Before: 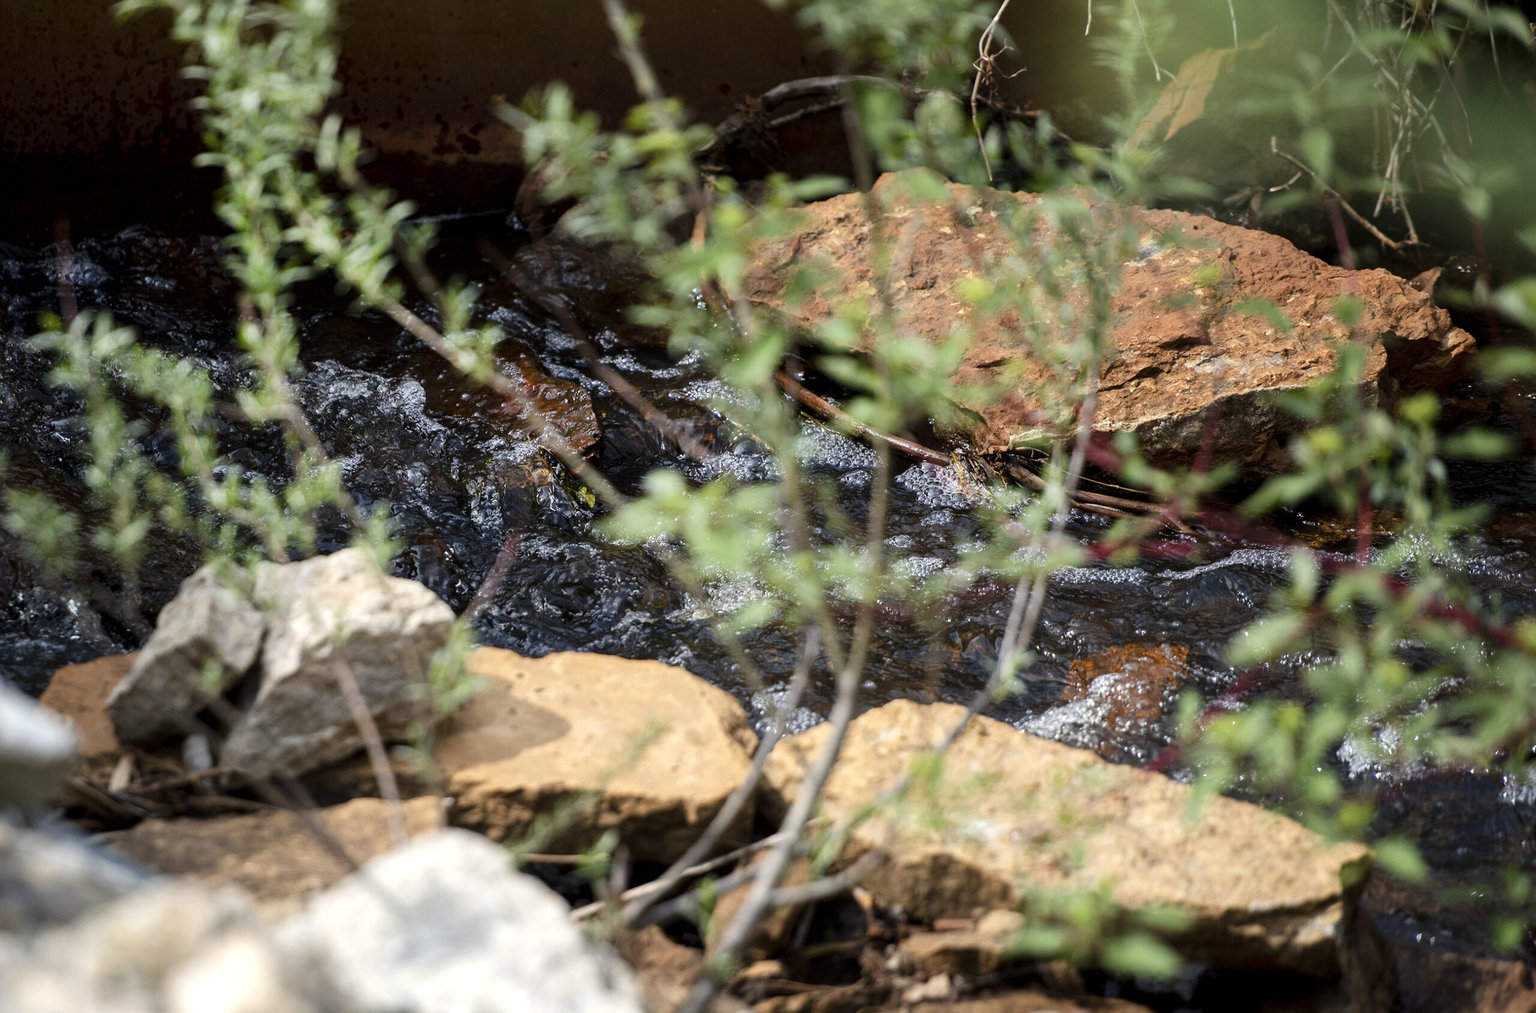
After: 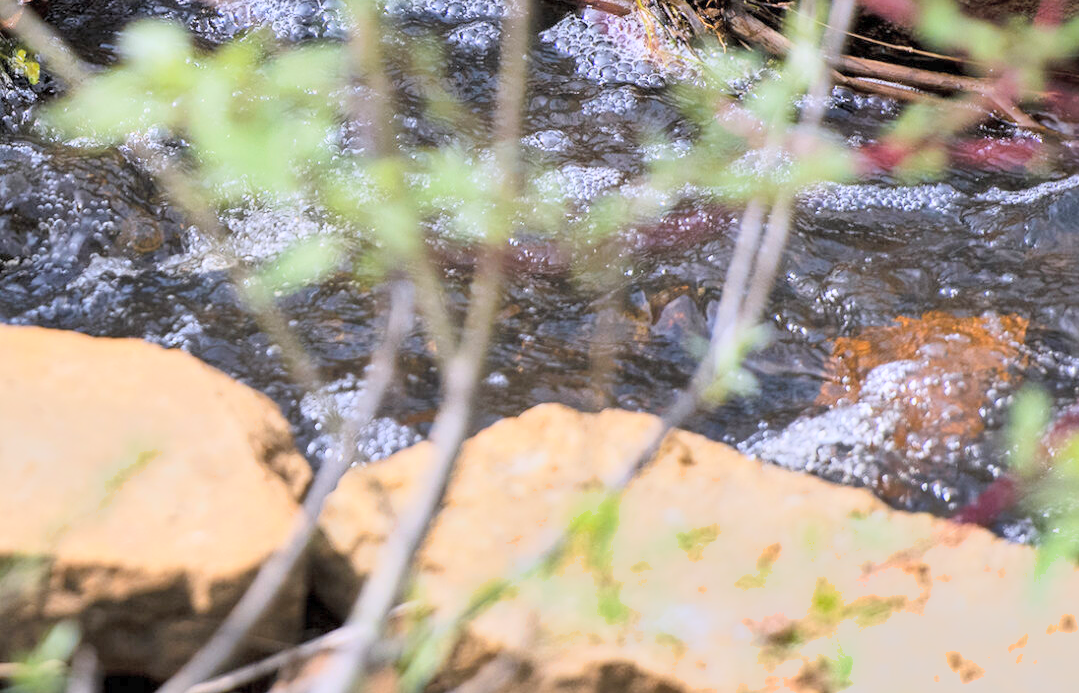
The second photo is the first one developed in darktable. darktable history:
exposure: exposure 0.999 EV, compensate highlight preservation false
shadows and highlights: white point adjustment 1, soften with gaussian
crop: left 37.221%, top 45.169%, right 20.63%, bottom 13.777%
global tonemap: drago (0.7, 100)
white balance: red 1.004, blue 1.096
